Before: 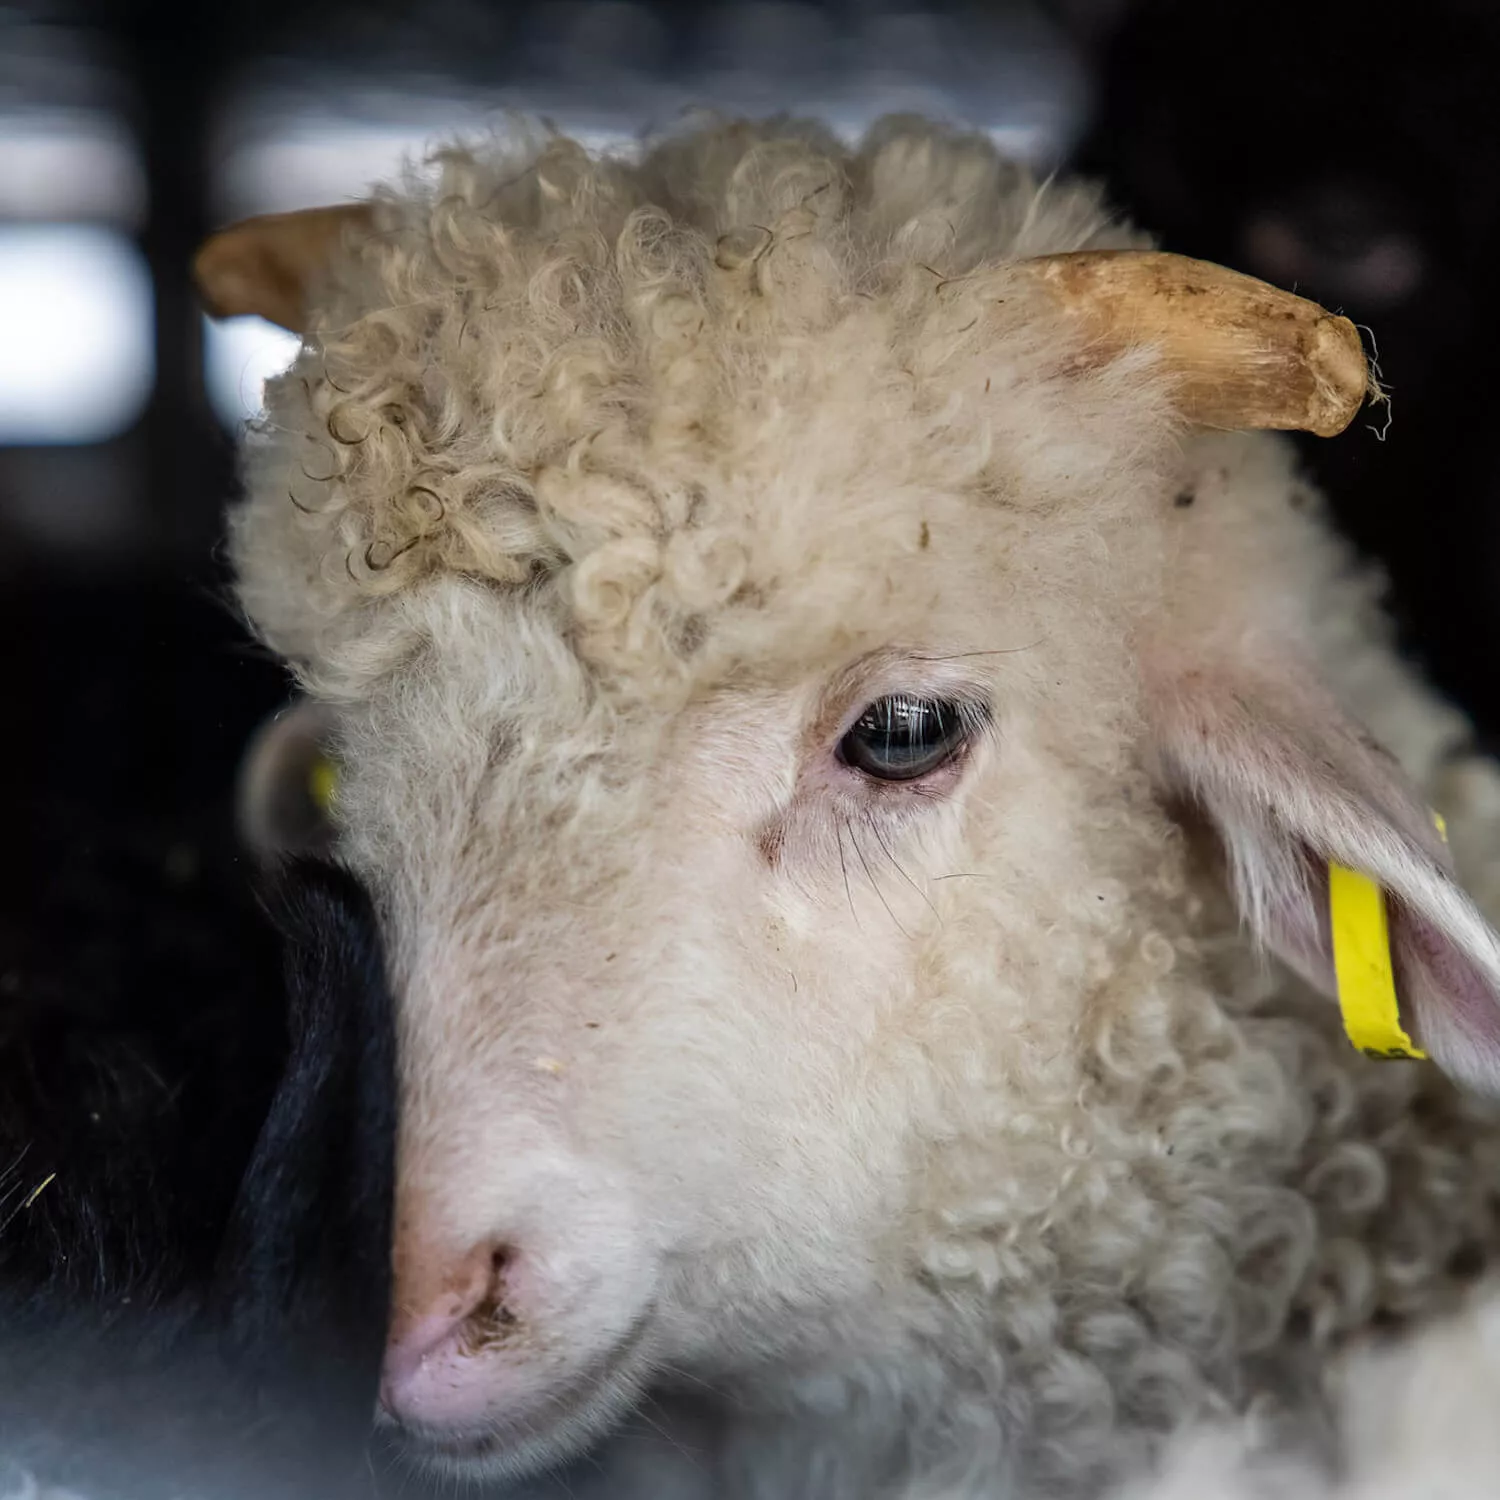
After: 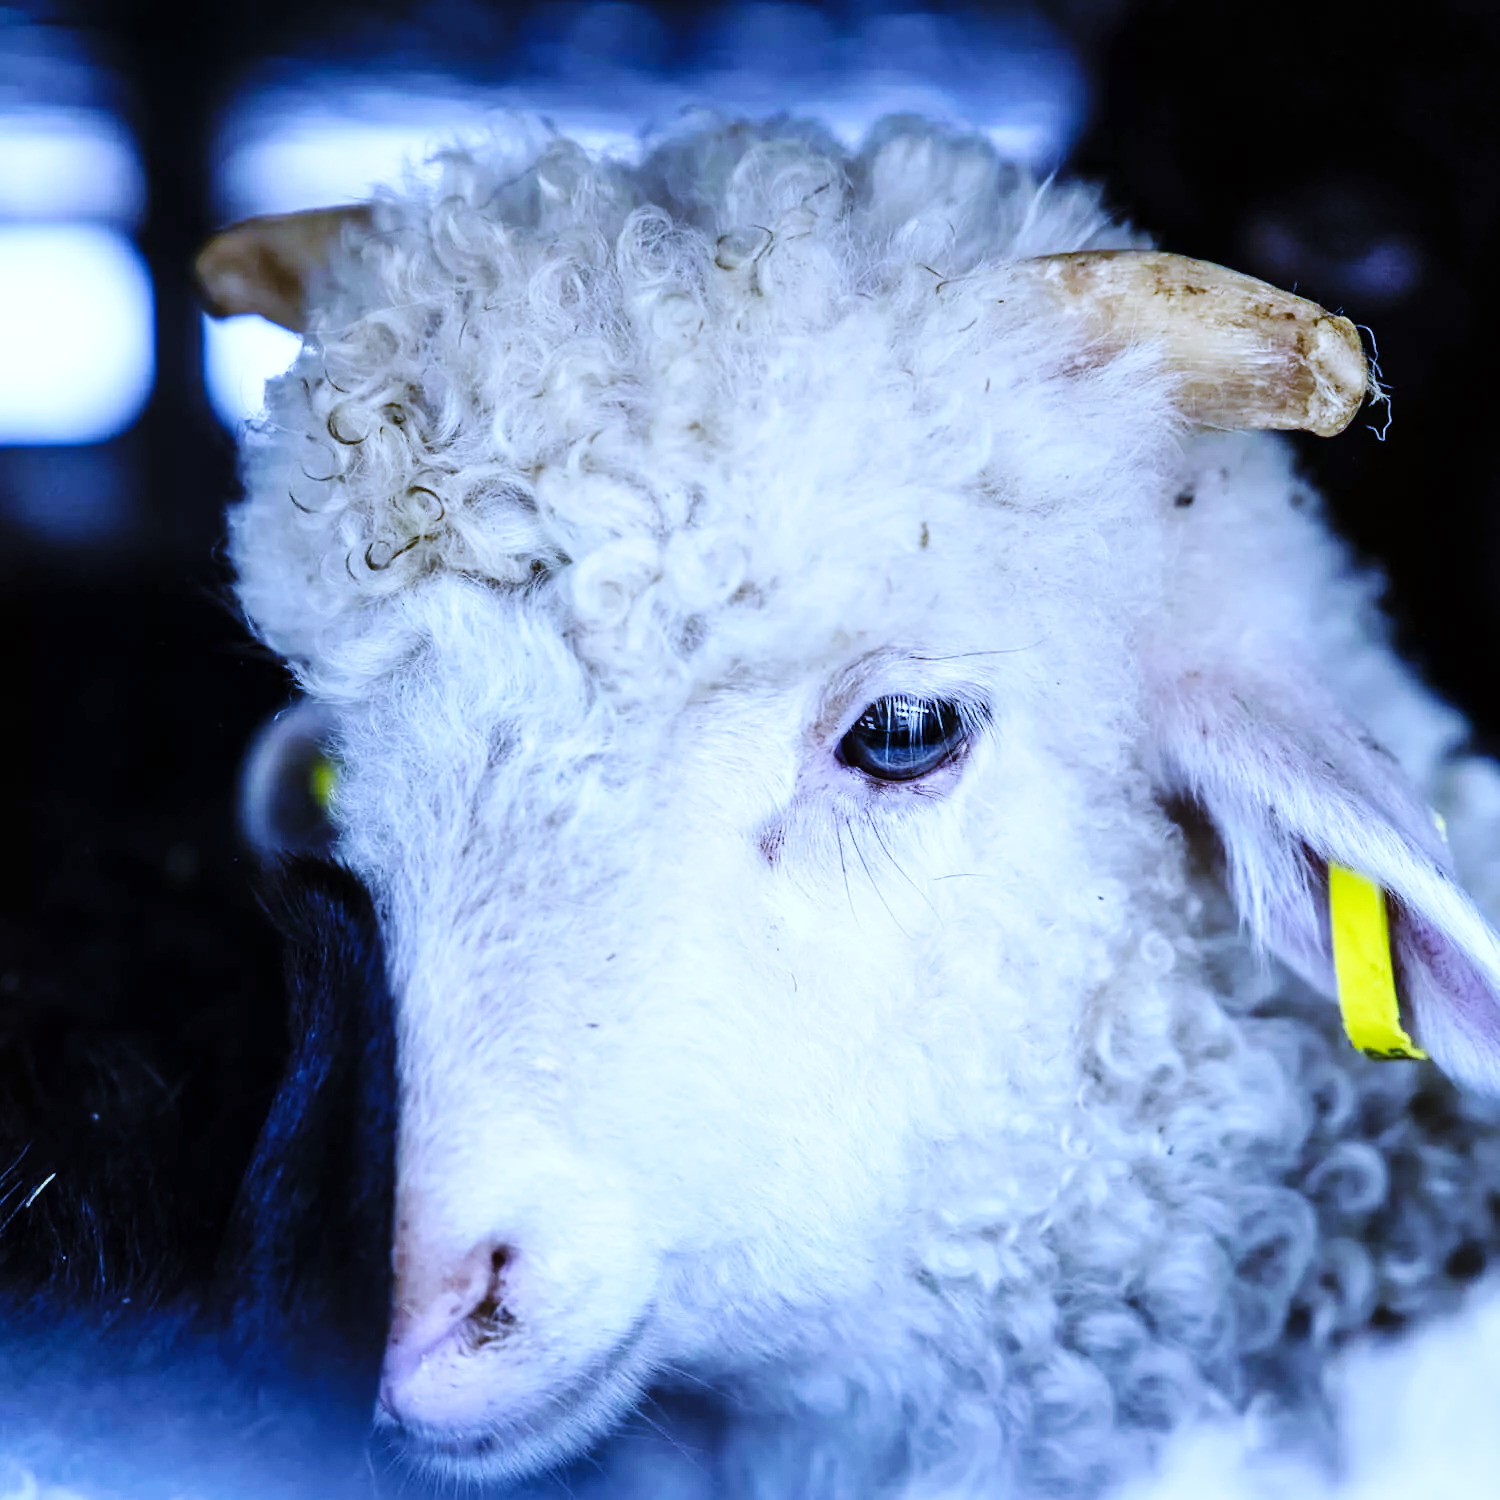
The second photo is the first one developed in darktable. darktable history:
white balance: red 0.766, blue 1.537
base curve: curves: ch0 [(0, 0) (0.036, 0.025) (0.121, 0.166) (0.206, 0.329) (0.605, 0.79) (1, 1)], preserve colors none
exposure: exposure 0.559 EV, compensate highlight preservation false
